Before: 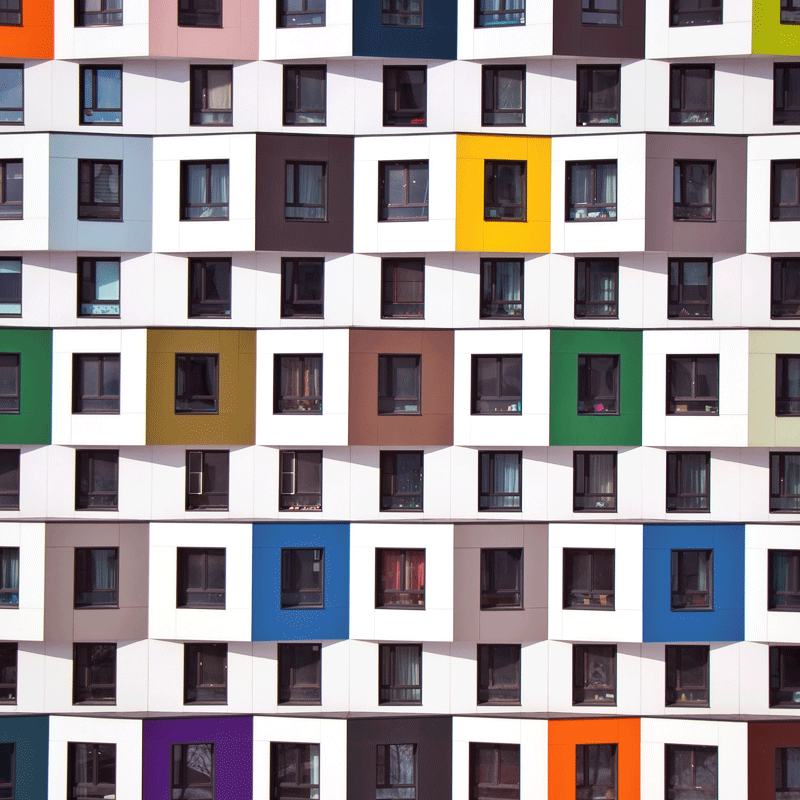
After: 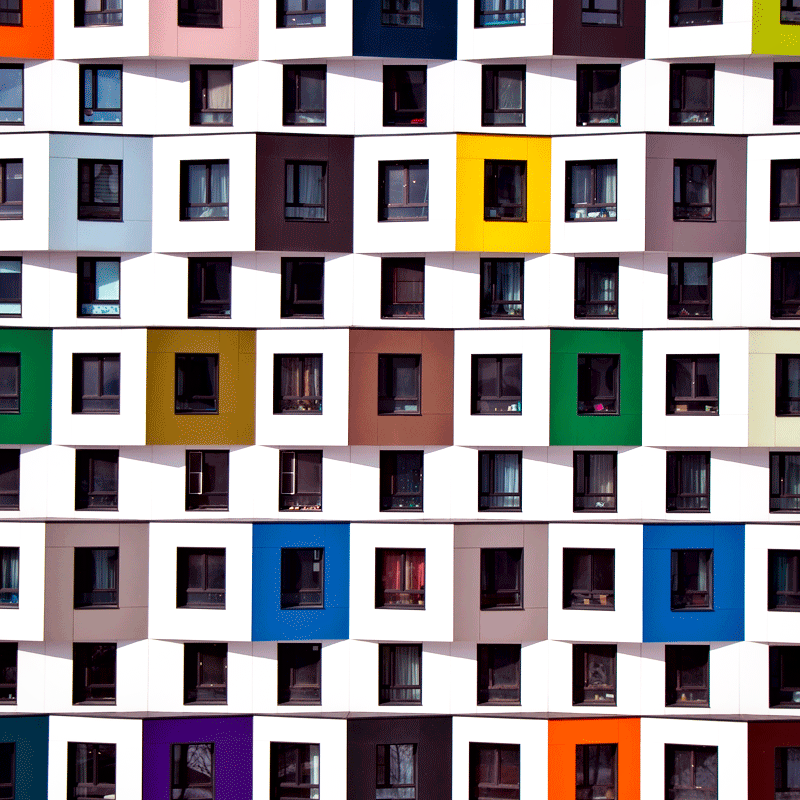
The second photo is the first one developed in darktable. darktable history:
local contrast: mode bilateral grid, contrast 25, coarseness 60, detail 151%, midtone range 0.2
filmic rgb: black relative exposure -8.7 EV, white relative exposure 2.7 EV, threshold 3 EV, target black luminance 0%, hardness 6.25, latitude 76.53%, contrast 1.326, shadows ↔ highlights balance -0.349%, preserve chrominance no, color science v4 (2020), enable highlight reconstruction true
tone equalizer: on, module defaults
